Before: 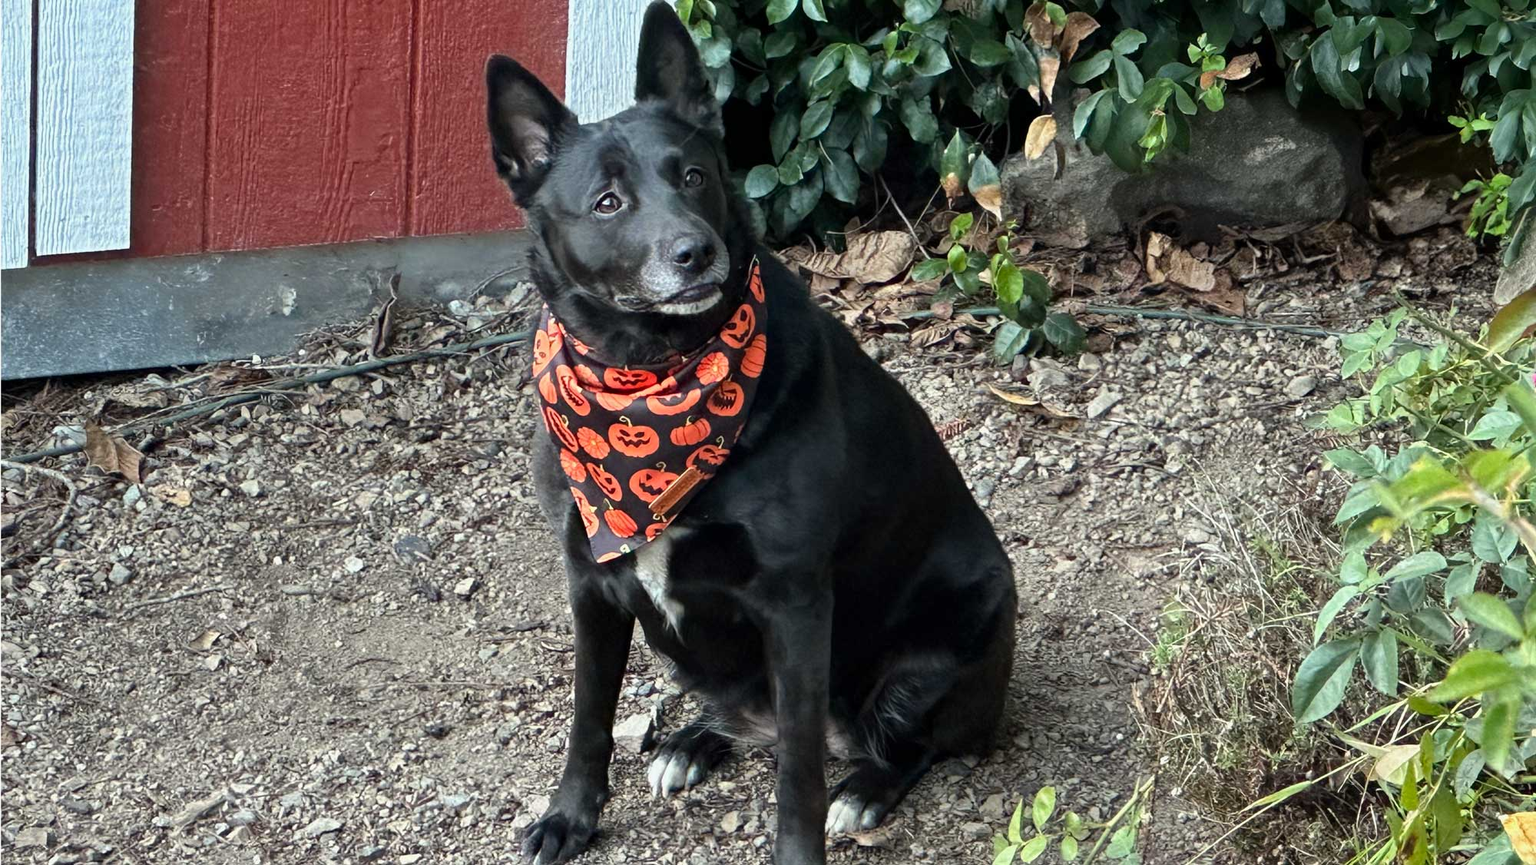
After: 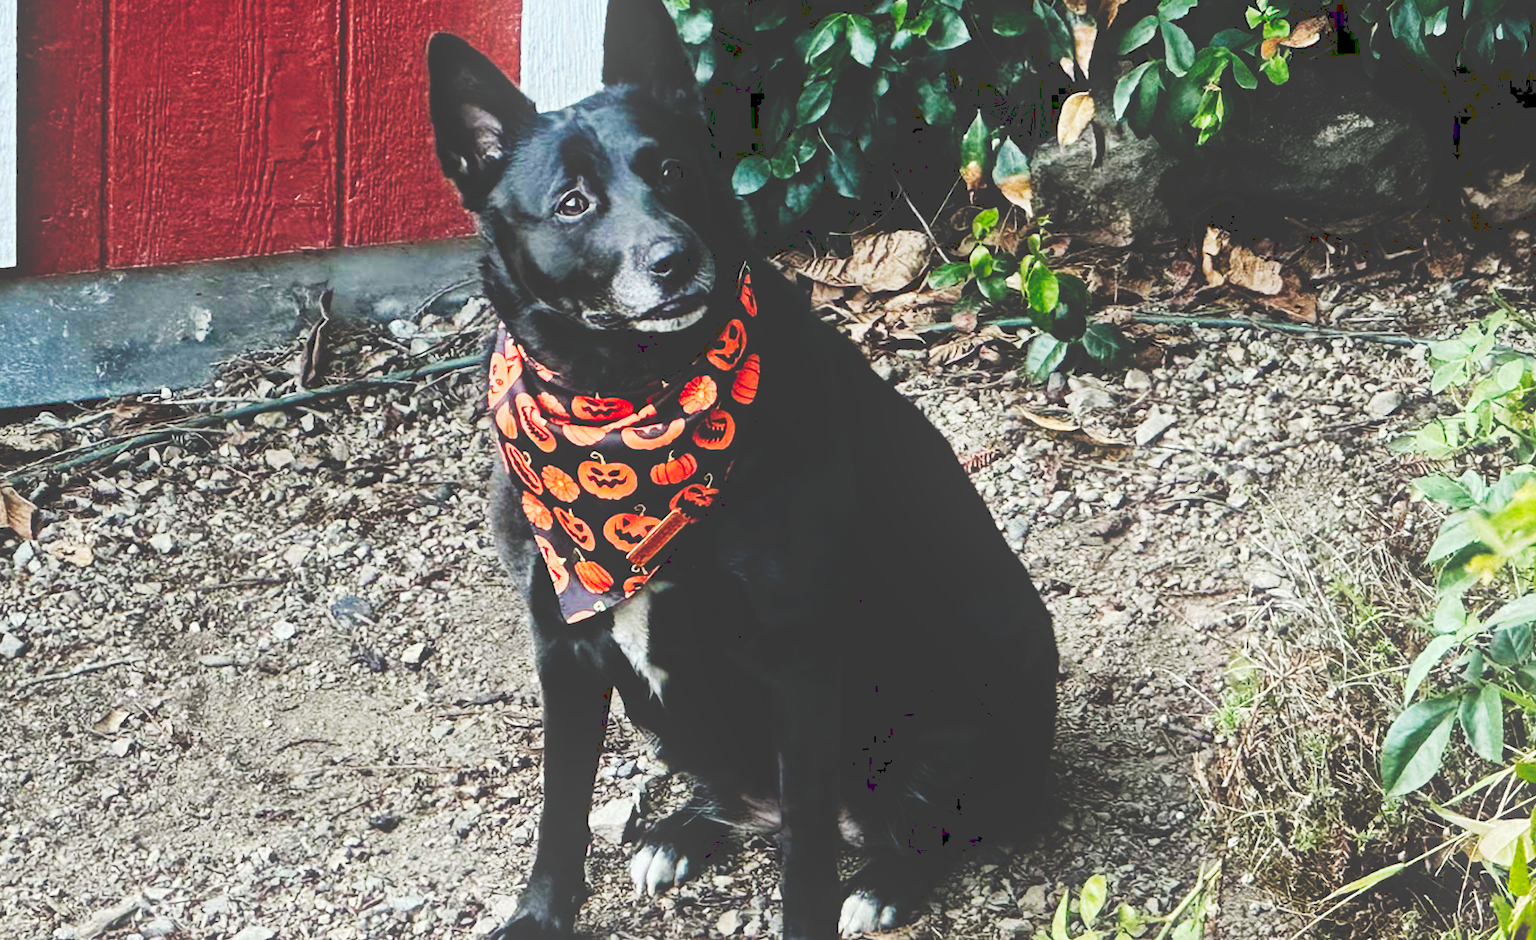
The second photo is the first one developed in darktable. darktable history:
bloom: size 15%, threshold 97%, strength 7%
tone curve: curves: ch0 [(0, 0) (0.003, 0.231) (0.011, 0.231) (0.025, 0.231) (0.044, 0.231) (0.069, 0.231) (0.1, 0.234) (0.136, 0.239) (0.177, 0.243) (0.224, 0.247) (0.277, 0.265) (0.335, 0.311) (0.399, 0.389) (0.468, 0.507) (0.543, 0.634) (0.623, 0.74) (0.709, 0.83) (0.801, 0.889) (0.898, 0.93) (1, 1)], preserve colors none
rotate and perspective: rotation -4.25°, automatic cropping off
crop and rotate: angle -3.27°, left 5.211%, top 5.211%, right 4.607%, bottom 4.607%
